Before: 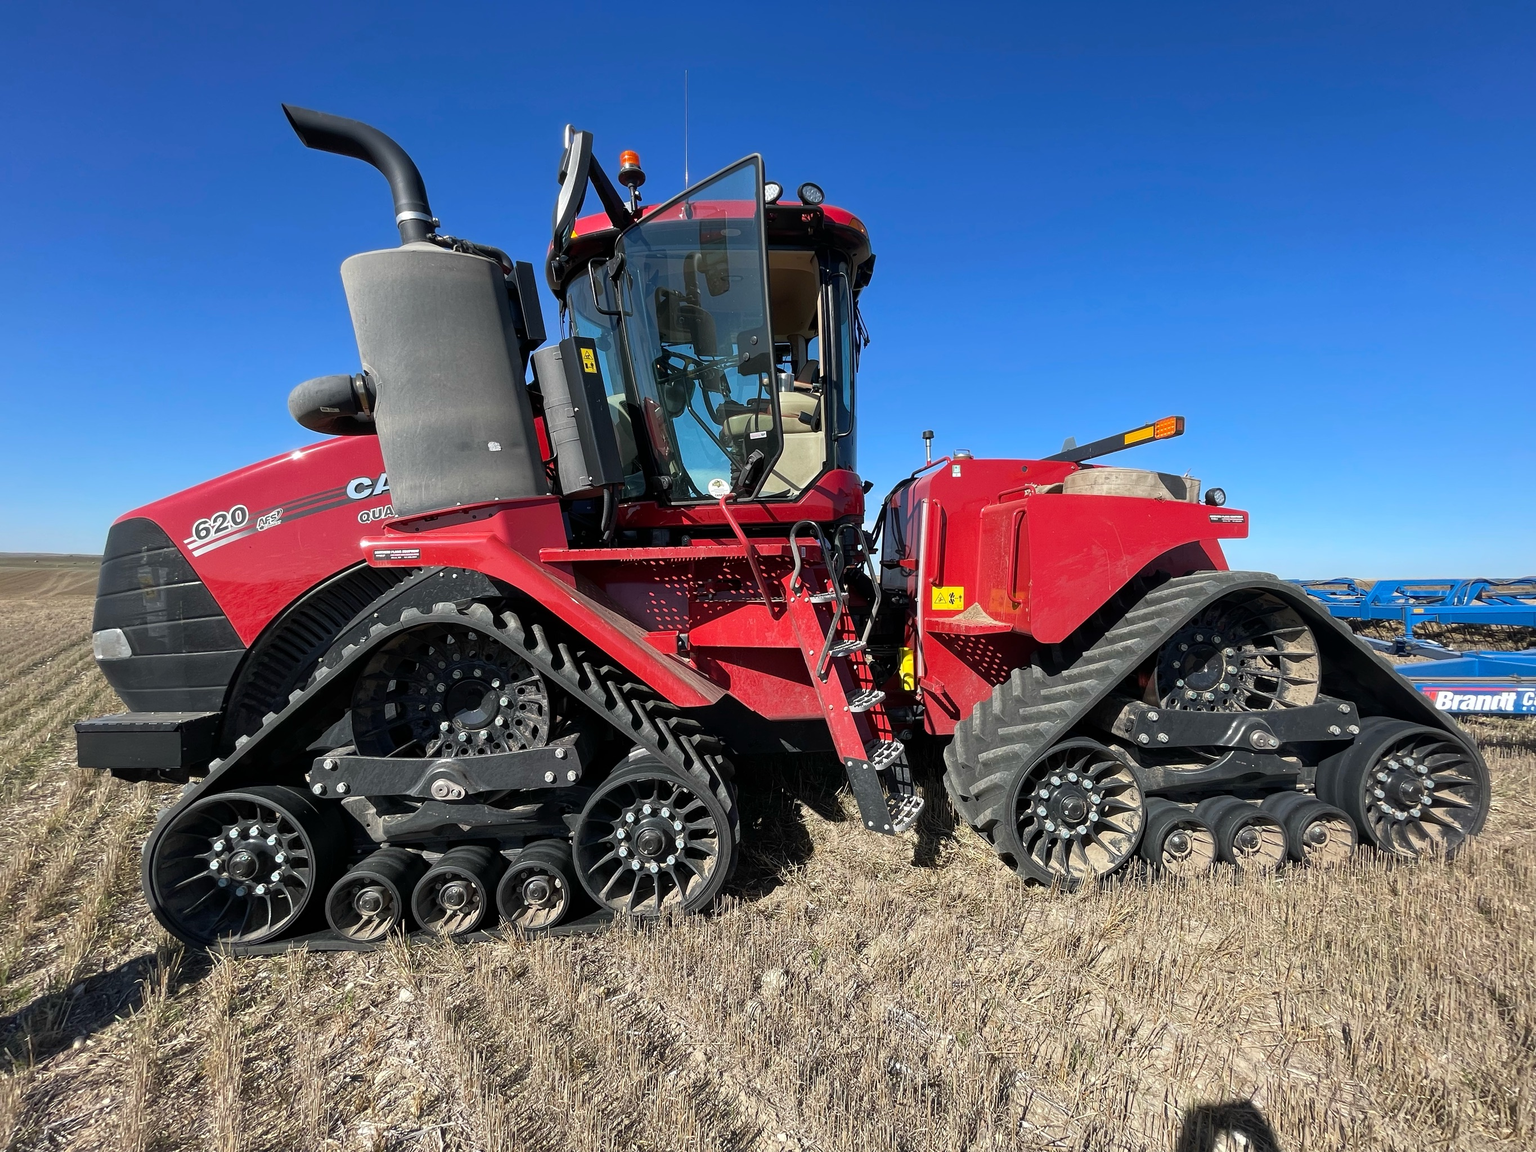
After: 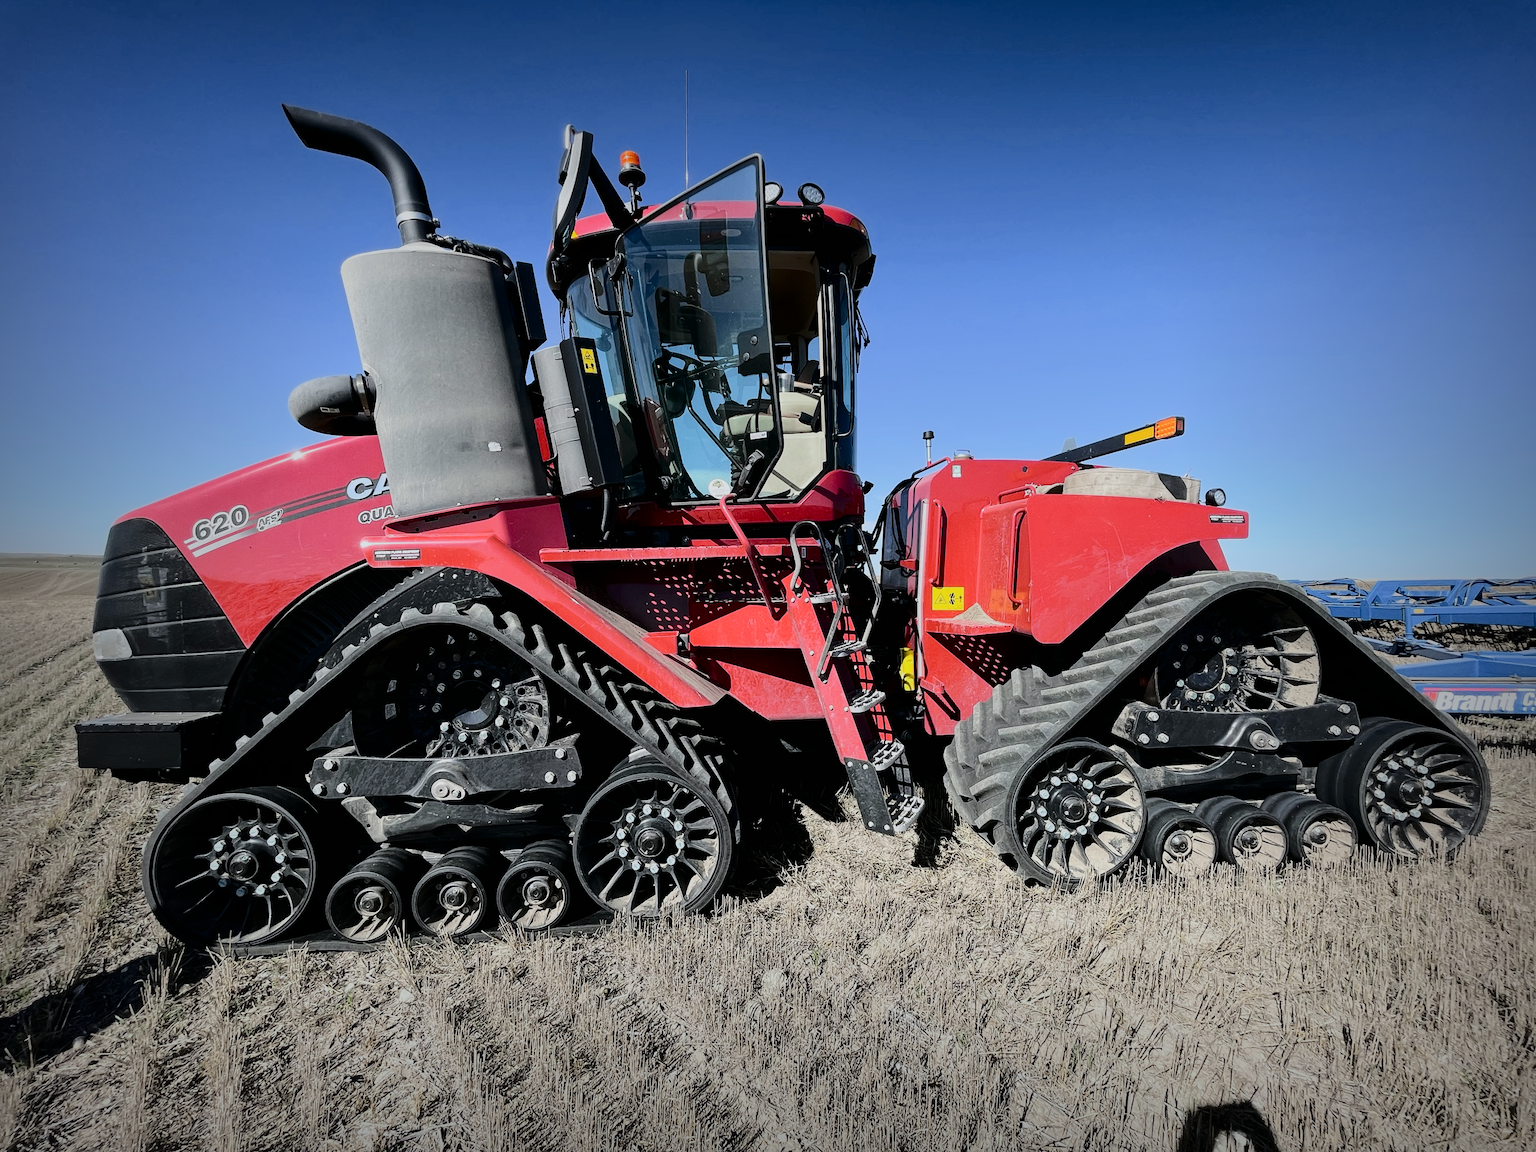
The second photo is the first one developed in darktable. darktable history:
filmic rgb: black relative exposure -7.65 EV, white relative exposure 4.56 EV, hardness 3.61
tone curve: curves: ch0 [(0, 0) (0.094, 0.039) (0.243, 0.155) (0.411, 0.482) (0.479, 0.583) (0.654, 0.742) (0.793, 0.851) (0.994, 0.974)]; ch1 [(0, 0) (0.161, 0.092) (0.35, 0.33) (0.392, 0.392) (0.456, 0.456) (0.505, 0.502) (0.537, 0.518) (0.553, 0.53) (0.573, 0.569) (0.718, 0.718) (1, 1)]; ch2 [(0, 0) (0.346, 0.362) (0.411, 0.412) (0.502, 0.502) (0.531, 0.521) (0.576, 0.553) (0.615, 0.621) (1, 1)], color space Lab, independent channels, preserve colors none
vignetting: fall-off start 53.2%, brightness -0.594, saturation 0, automatic ratio true, width/height ratio 1.313, shape 0.22, unbound false
white balance: red 0.98, blue 1.034
